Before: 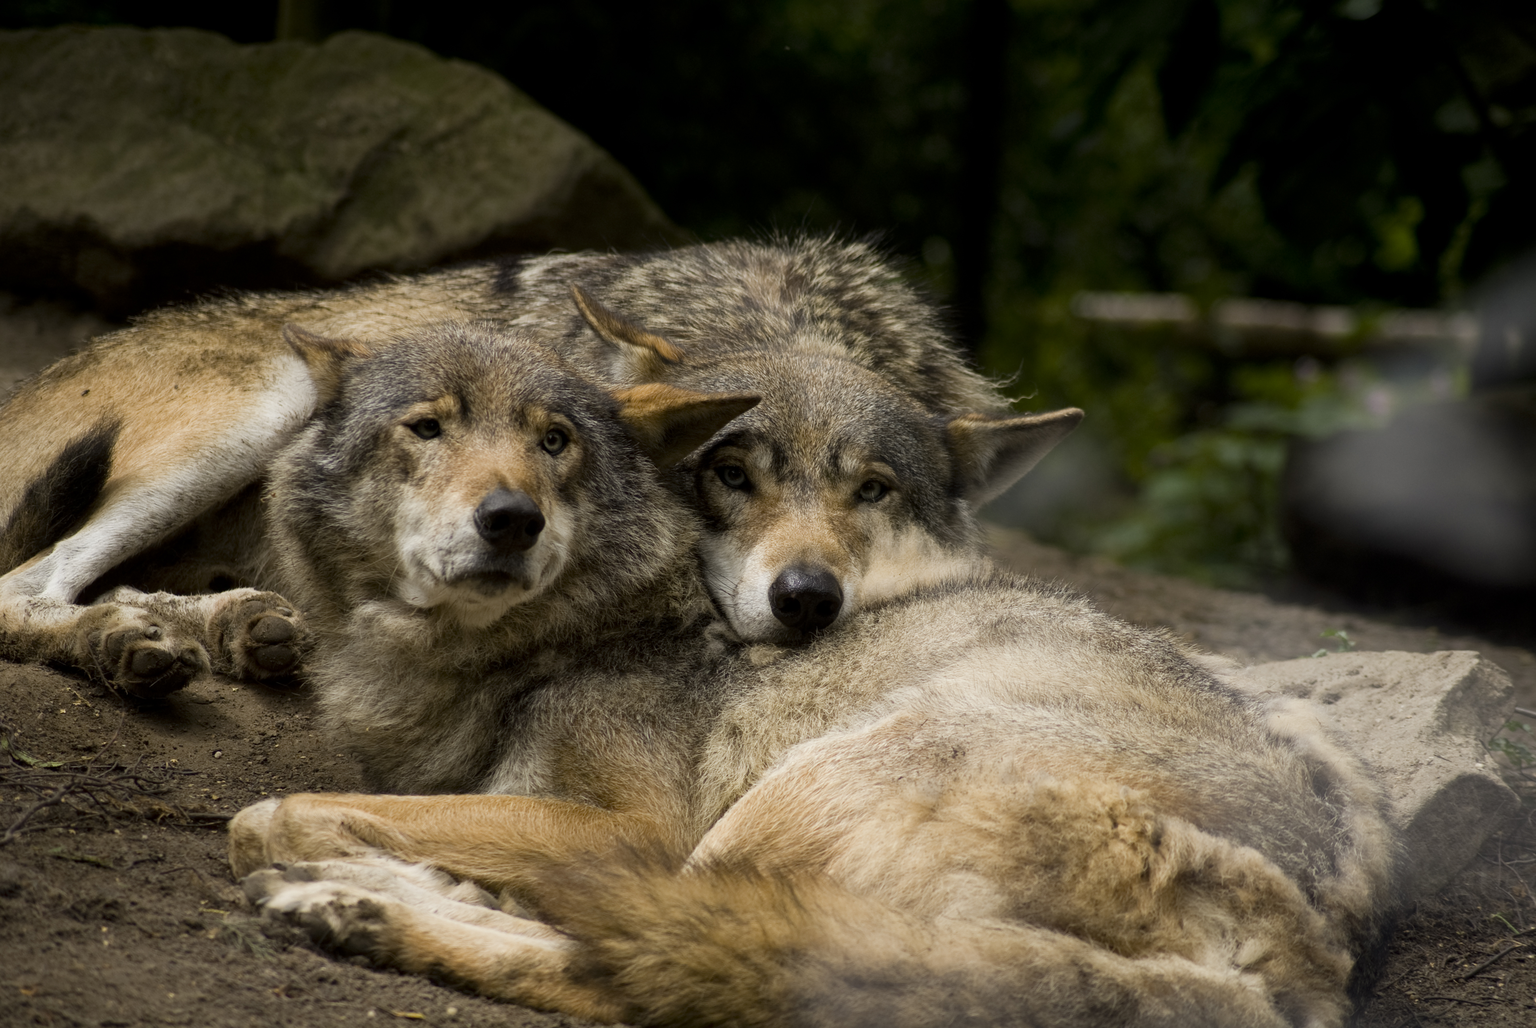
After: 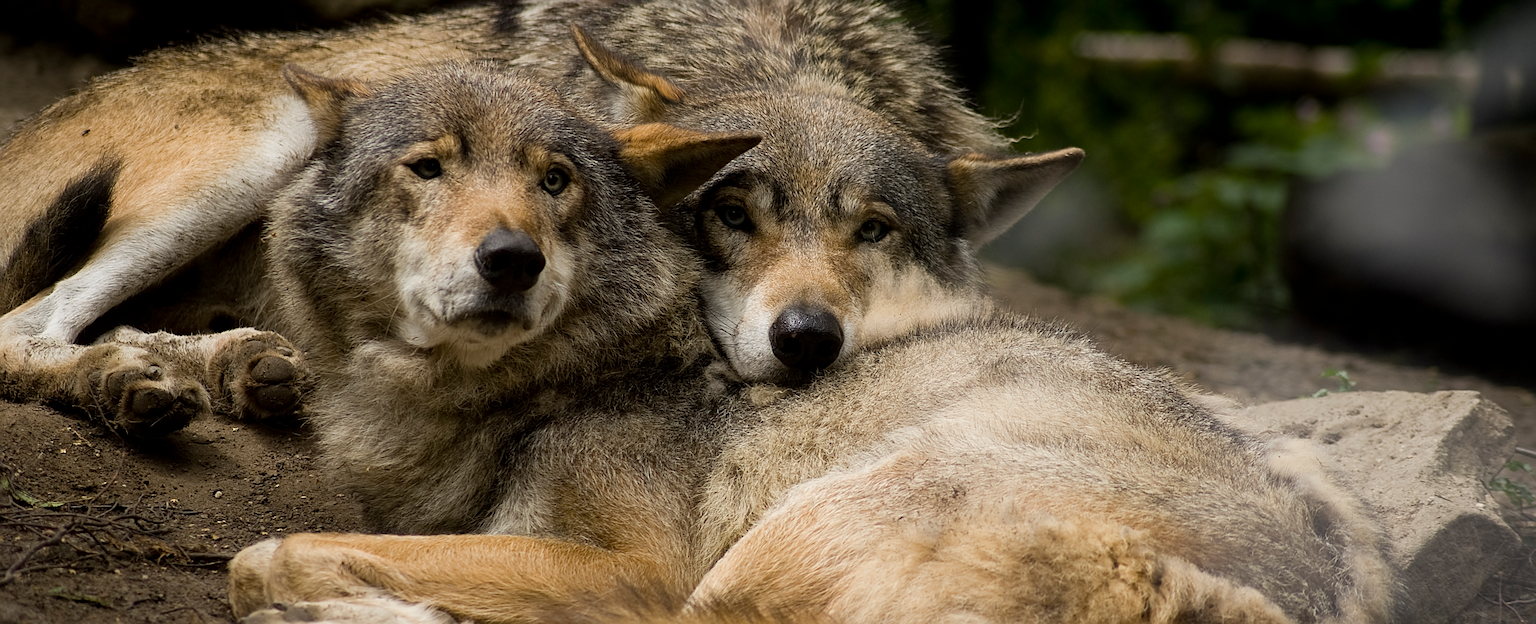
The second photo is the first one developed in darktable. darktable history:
crop and rotate: top 25.357%, bottom 13.942%
sharpen: radius 2.584, amount 0.688
